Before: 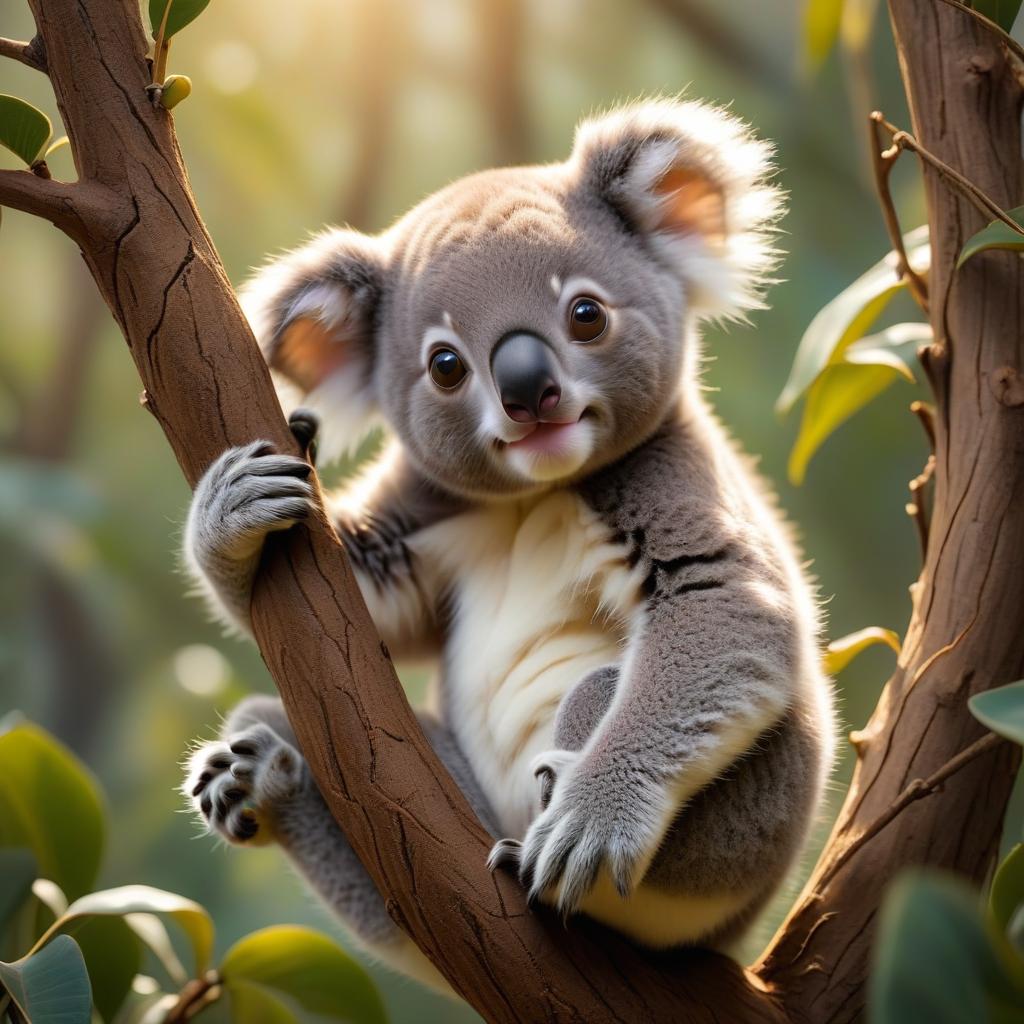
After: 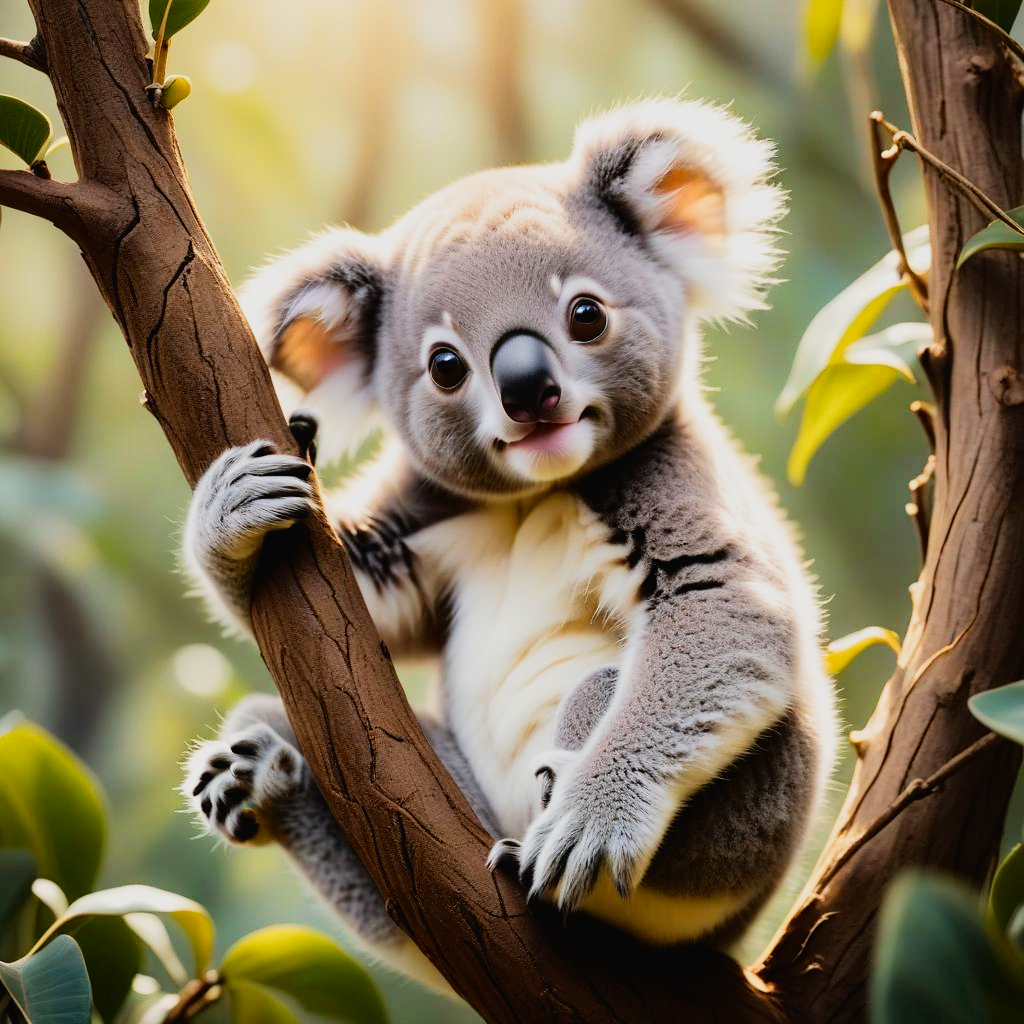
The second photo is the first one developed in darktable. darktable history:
tone curve: curves: ch0 [(0, 0.014) (0.12, 0.096) (0.386, 0.49) (0.54, 0.684) (0.751, 0.855) (0.89, 0.943) (0.998, 0.989)]; ch1 [(0, 0) (0.133, 0.099) (0.437, 0.41) (0.5, 0.5) (0.517, 0.536) (0.548, 0.575) (0.582, 0.639) (0.627, 0.692) (0.836, 0.868) (1, 1)]; ch2 [(0, 0) (0.374, 0.341) (0.456, 0.443) (0.478, 0.49) (0.501, 0.5) (0.528, 0.538) (0.55, 0.6) (0.572, 0.633) (0.702, 0.775) (1, 1)]
filmic rgb: black relative exposure -7.65 EV, white relative exposure 4.56 EV, hardness 3.61, add noise in highlights 0.002, preserve chrominance no, color science v3 (2019), use custom middle-gray values true, contrast in highlights soft
